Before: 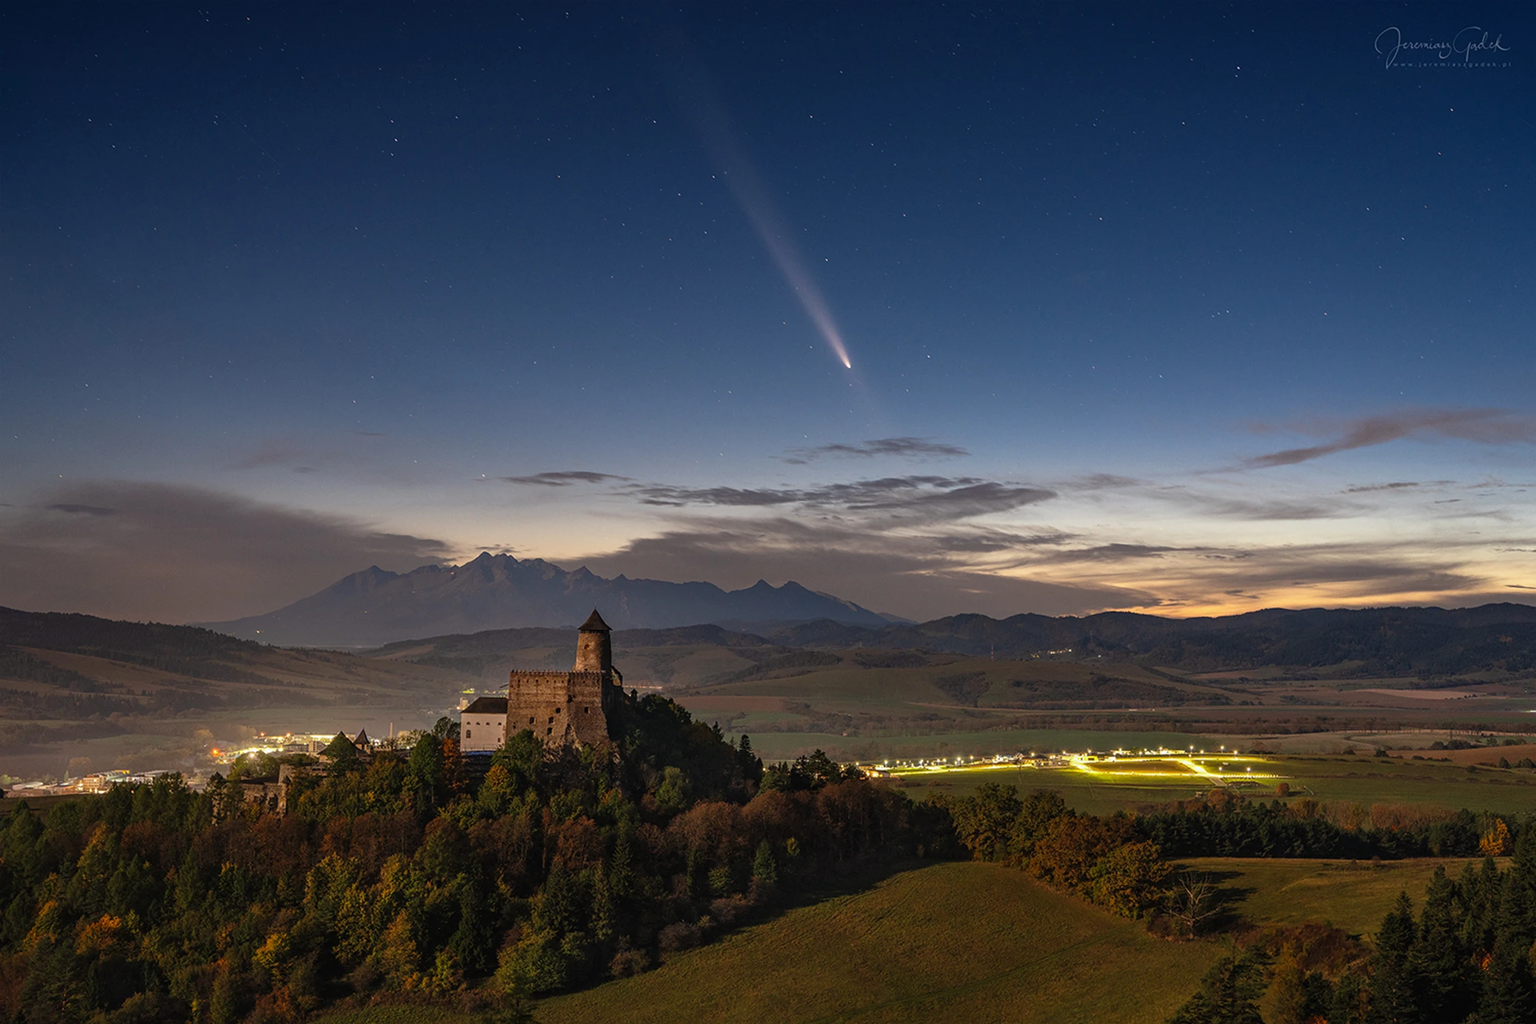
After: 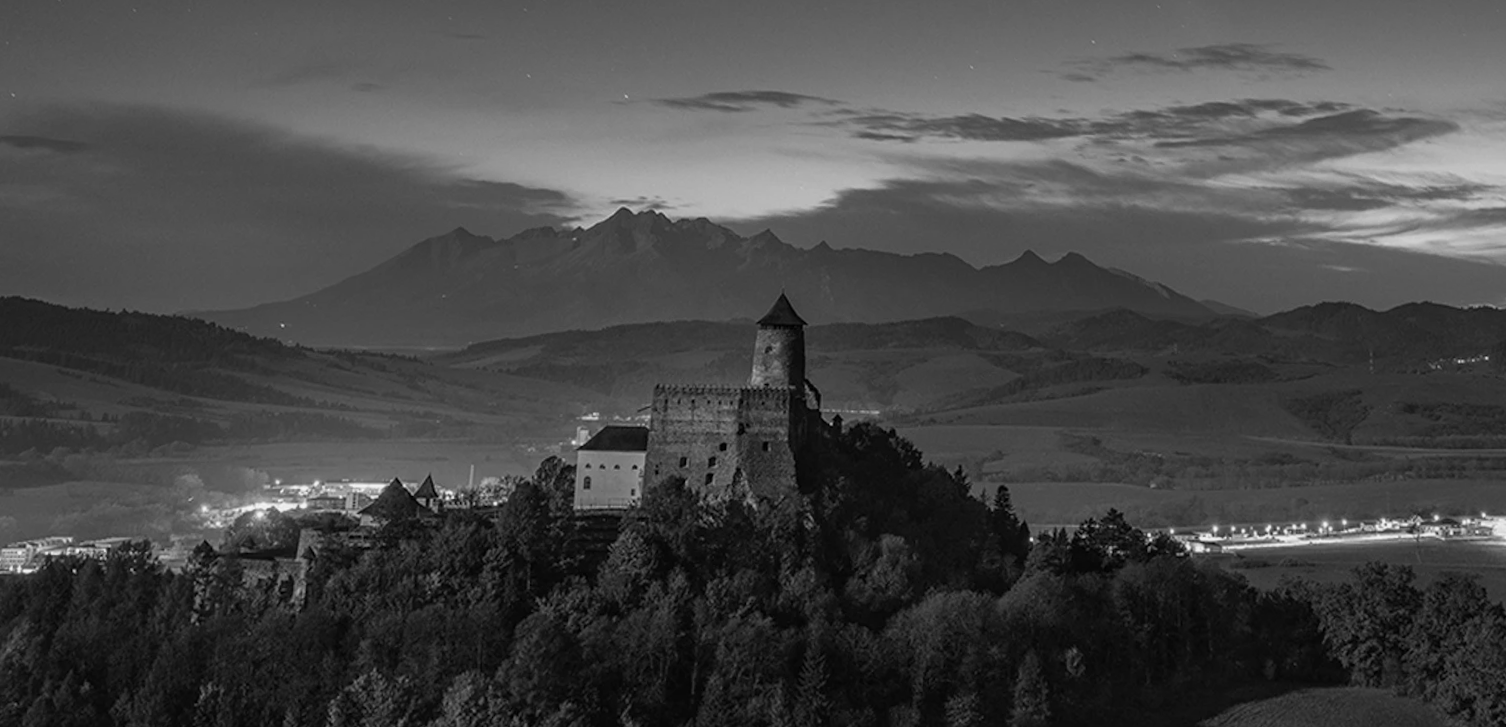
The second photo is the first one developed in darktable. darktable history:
crop: top 36.498%, right 27.964%, bottom 14.995%
monochrome: a 26.22, b 42.67, size 0.8
color contrast: blue-yellow contrast 0.62
rotate and perspective: rotation 0.215°, lens shift (vertical) -0.139, crop left 0.069, crop right 0.939, crop top 0.002, crop bottom 0.996
